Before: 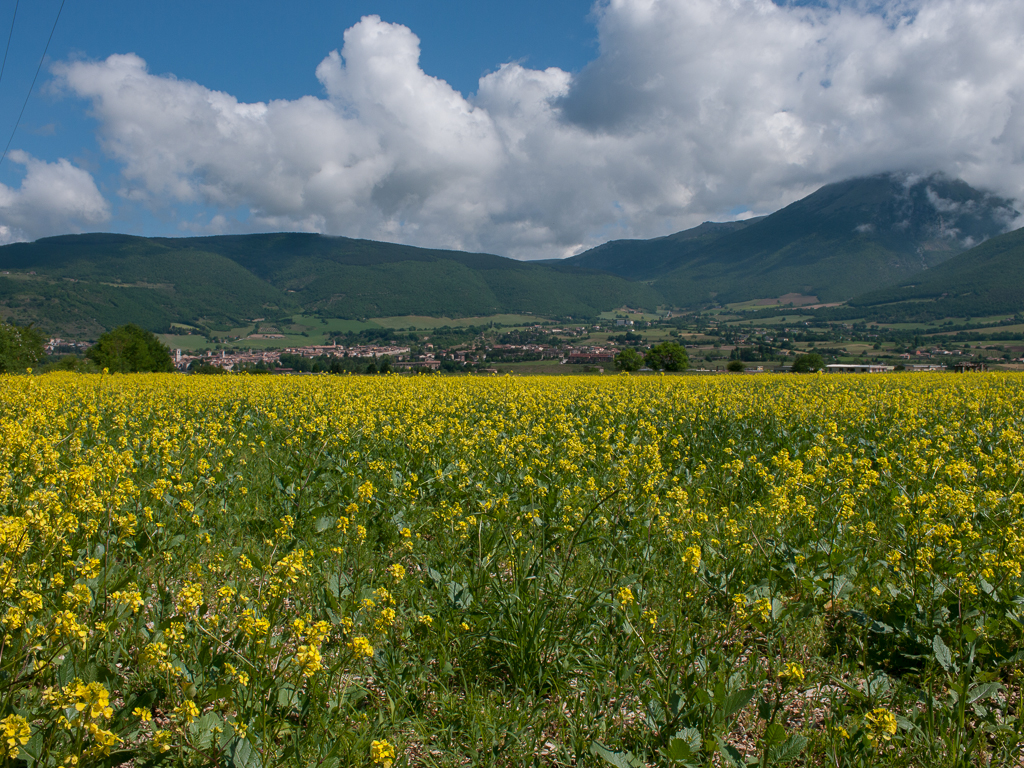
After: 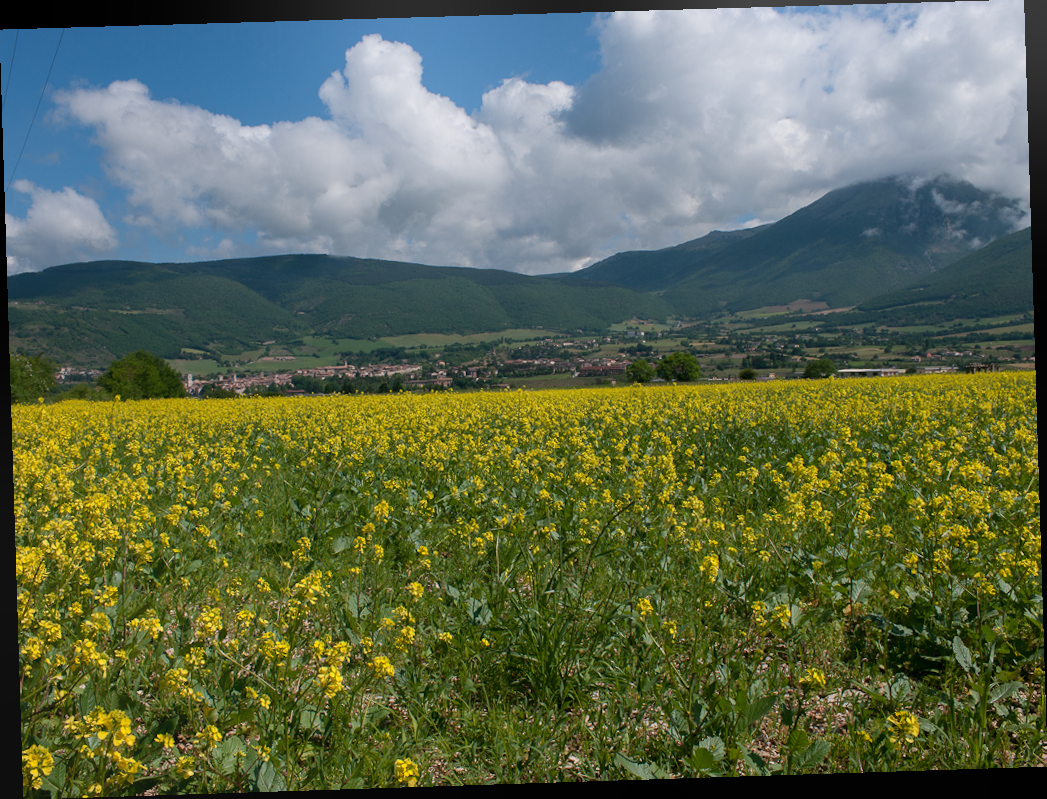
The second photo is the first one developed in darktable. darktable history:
bloom: on, module defaults
rotate and perspective: rotation -1.77°, lens shift (horizontal) 0.004, automatic cropping off
